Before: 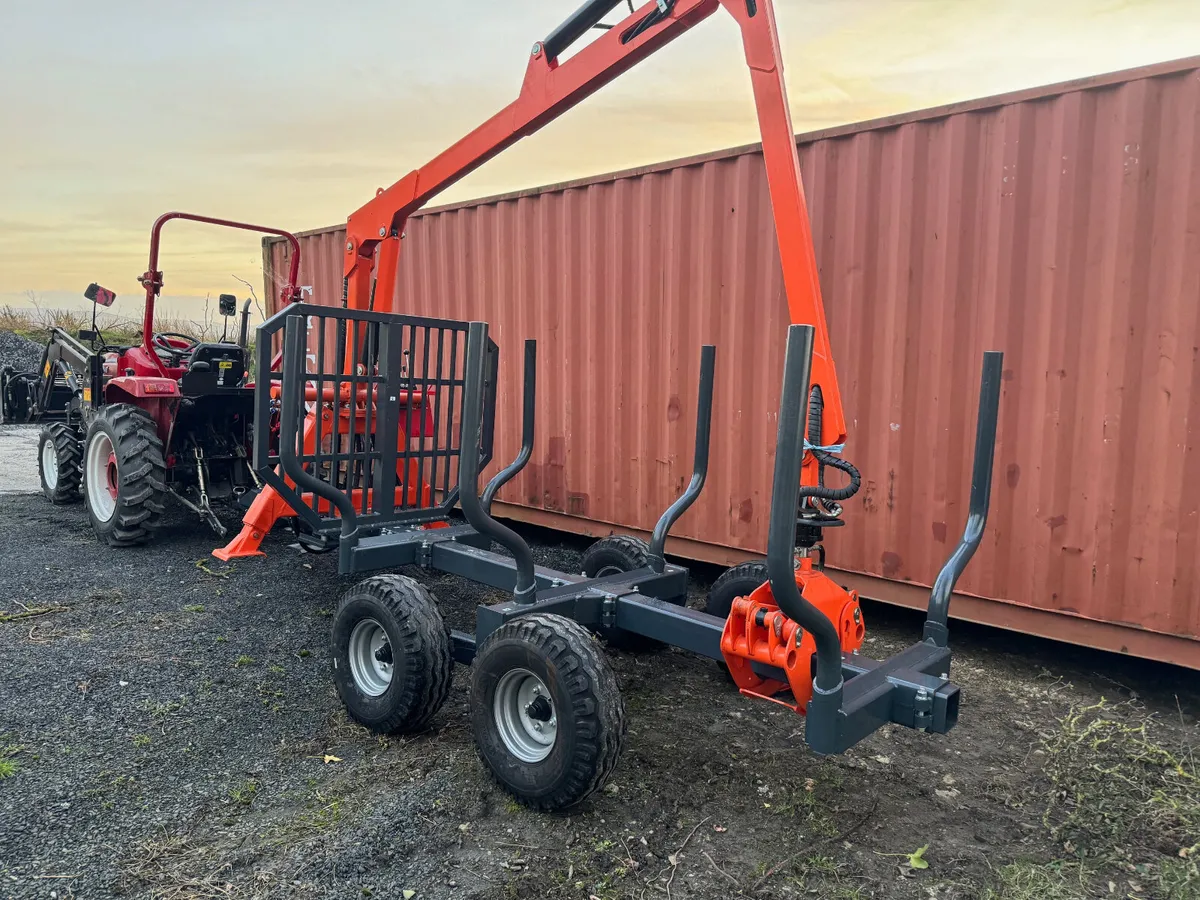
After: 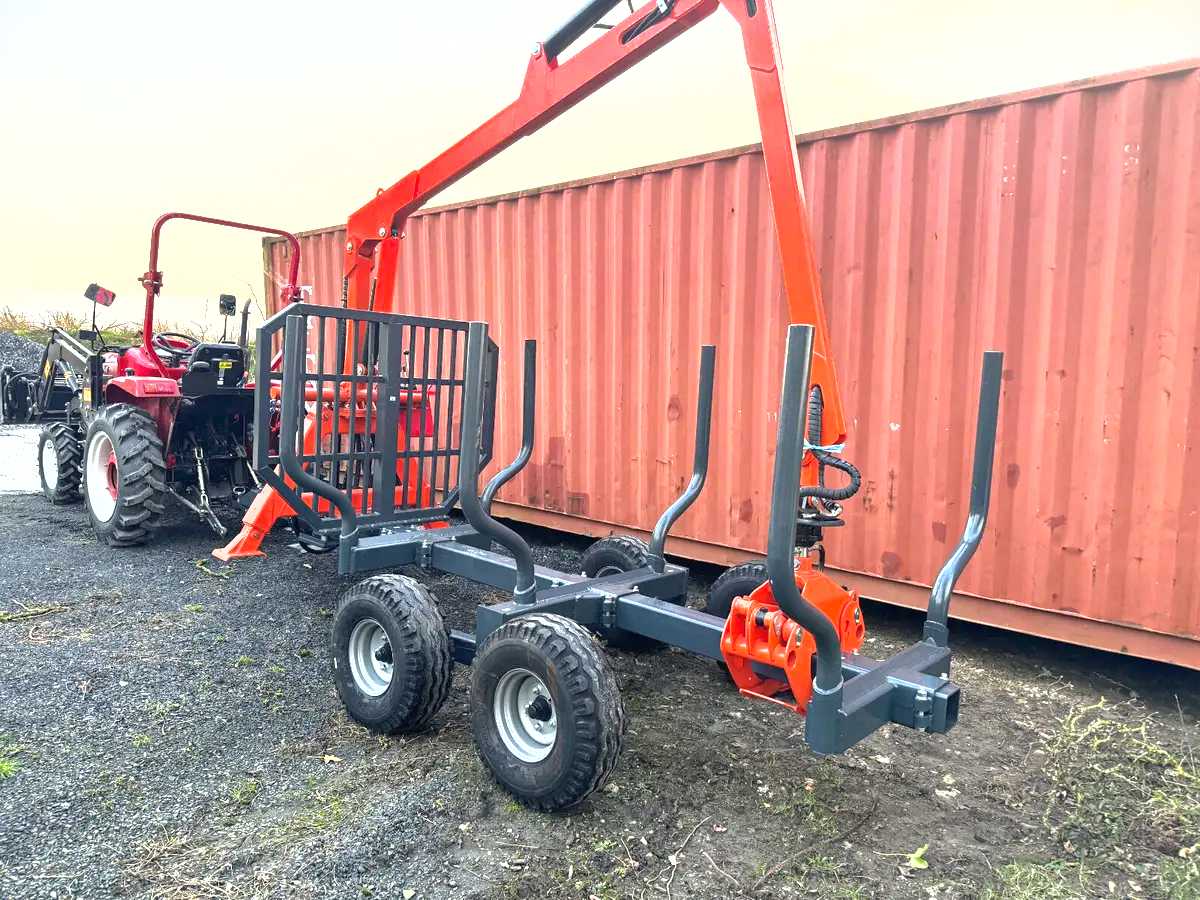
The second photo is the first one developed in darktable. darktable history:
shadows and highlights: shadows 30
vignetting: fall-off start 116.67%, fall-off radius 59.26%, brightness -0.31, saturation -0.056
exposure: black level correction 0, exposure 1.45 EV, compensate exposure bias true, compensate highlight preservation false
